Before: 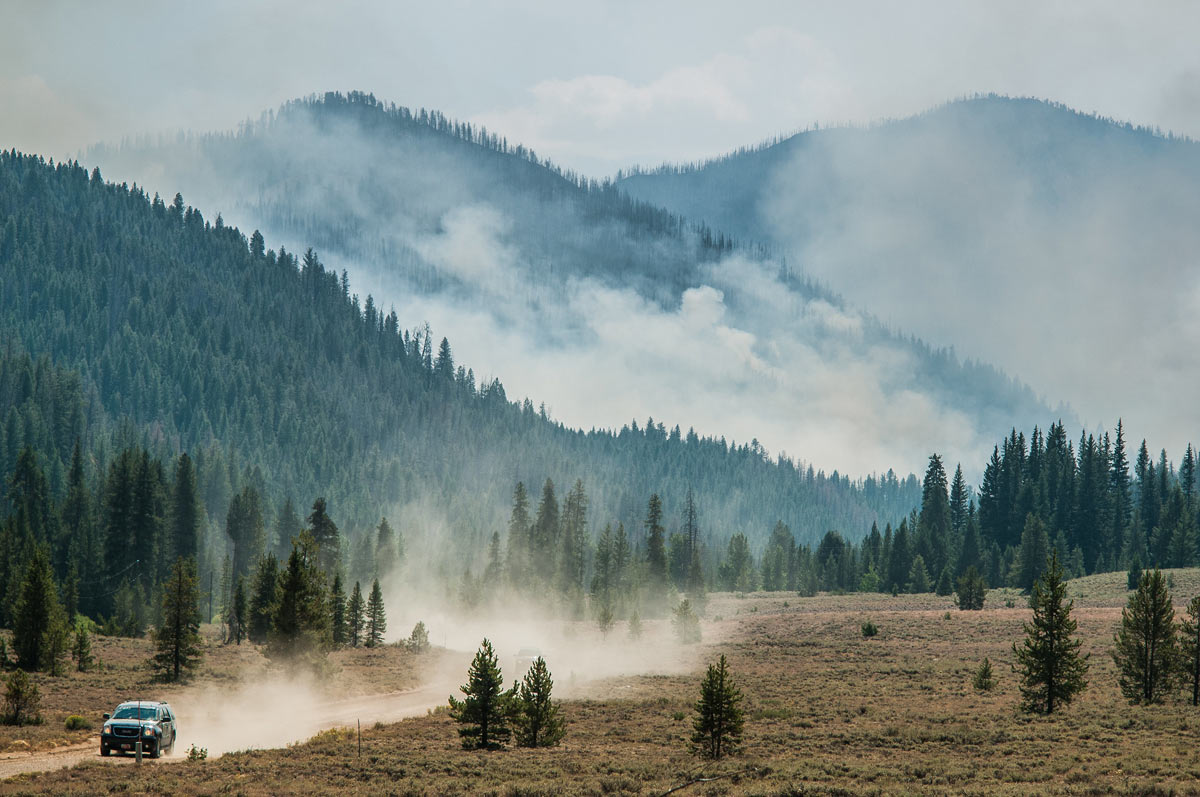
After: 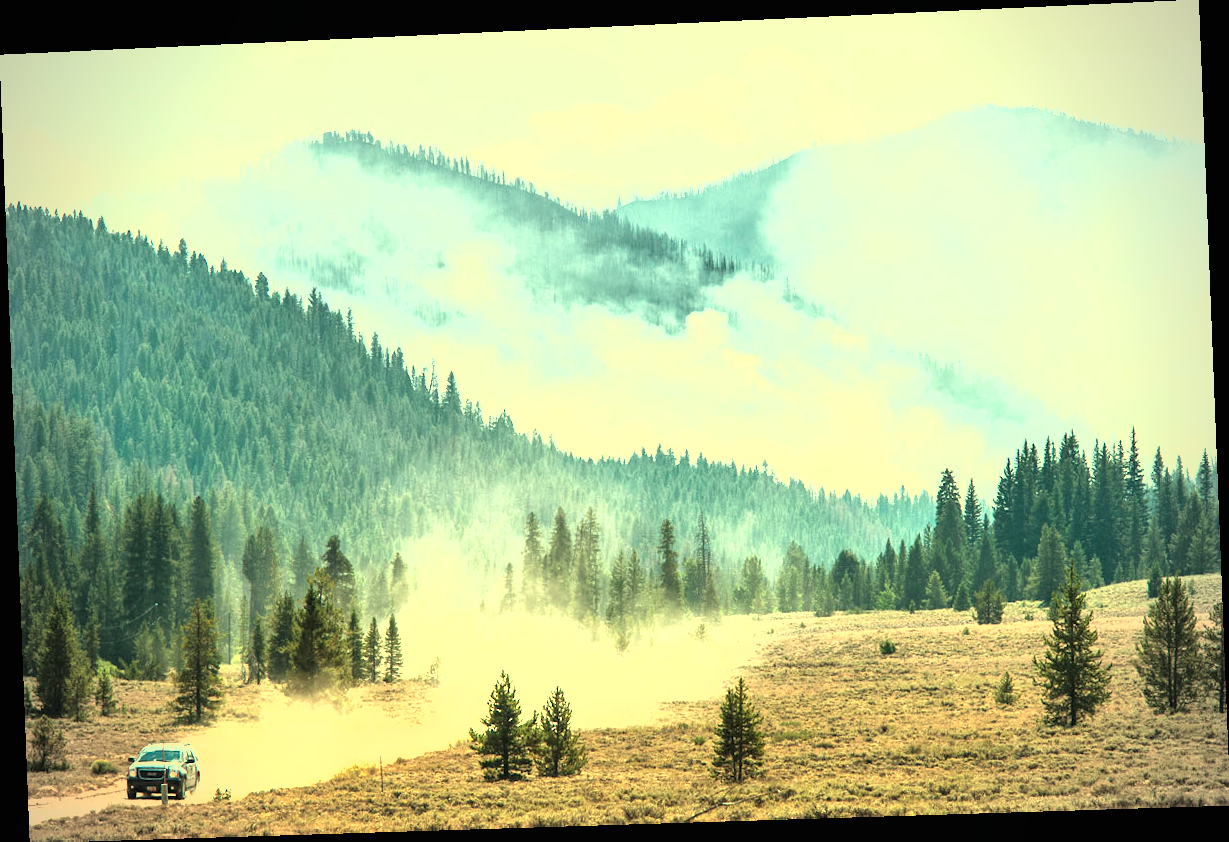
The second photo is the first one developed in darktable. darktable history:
vignetting: on, module defaults
rotate and perspective: rotation -2.22°, lens shift (horizontal) -0.022, automatic cropping off
color correction: highlights a* -8, highlights b* 3.1
shadows and highlights: radius 125.46, shadows 30.51, highlights -30.51, low approximation 0.01, soften with gaussian
exposure: black level correction 0, exposure 1.741 EV, compensate exposure bias true, compensate highlight preservation false
white balance: red 1.08, blue 0.791
